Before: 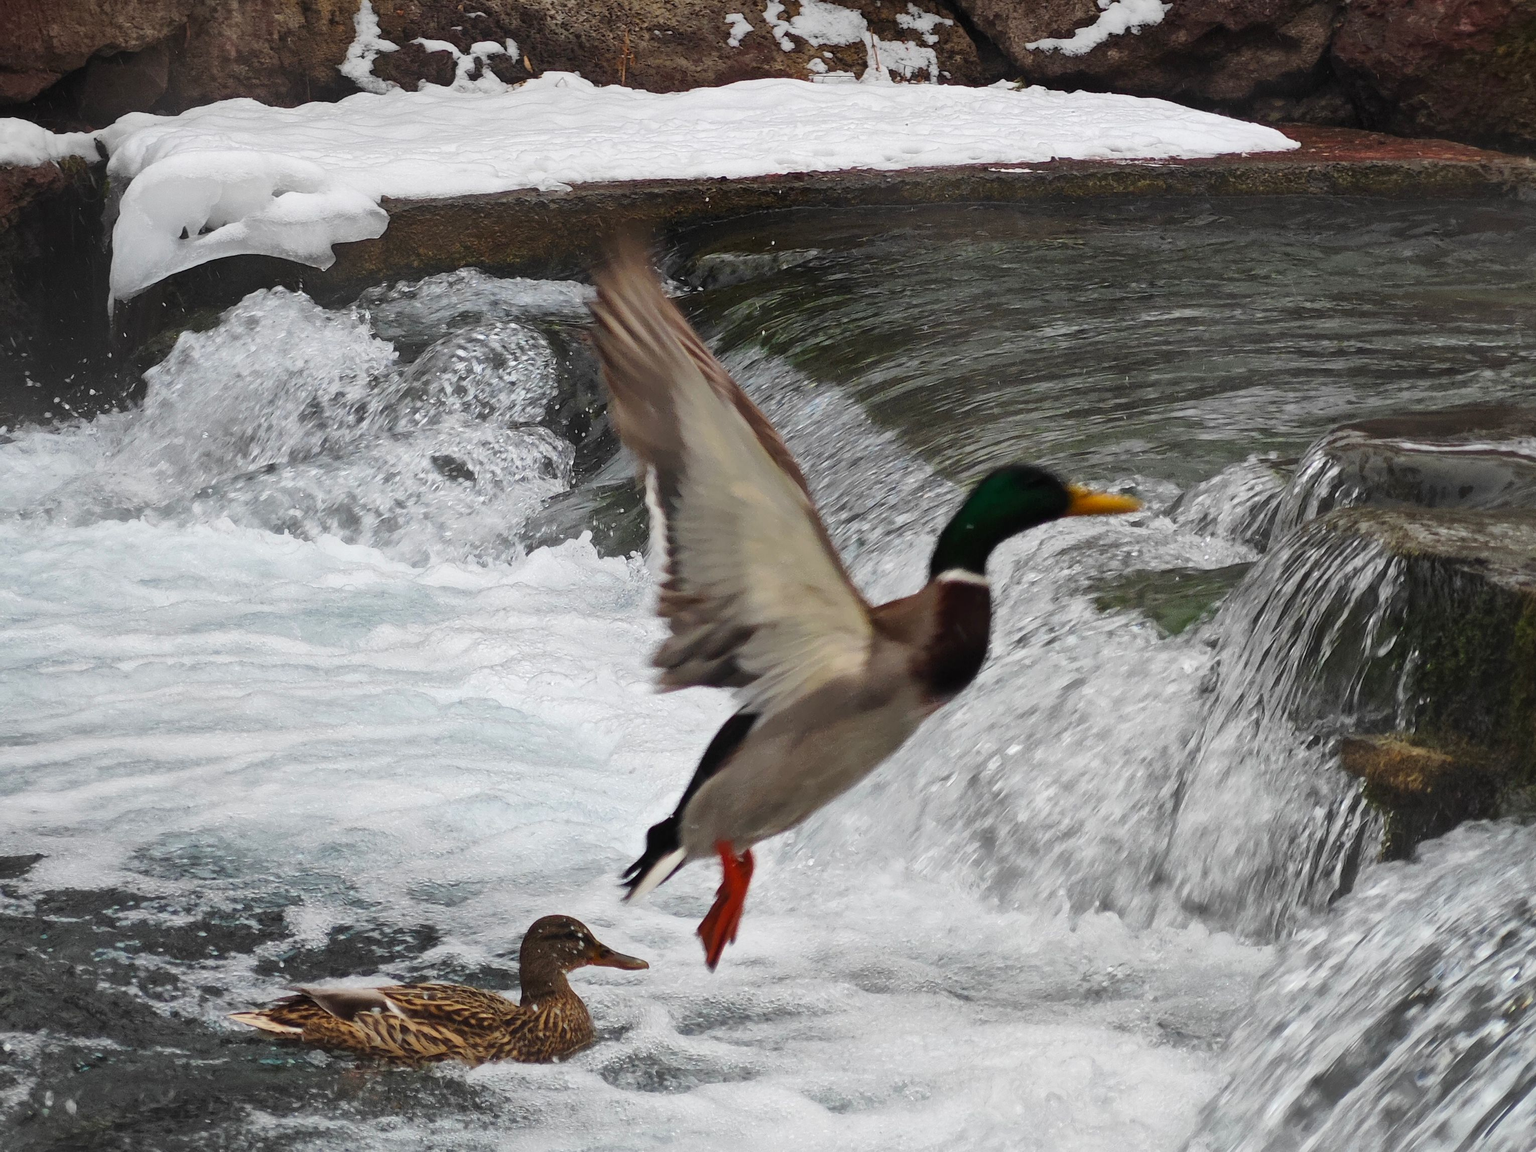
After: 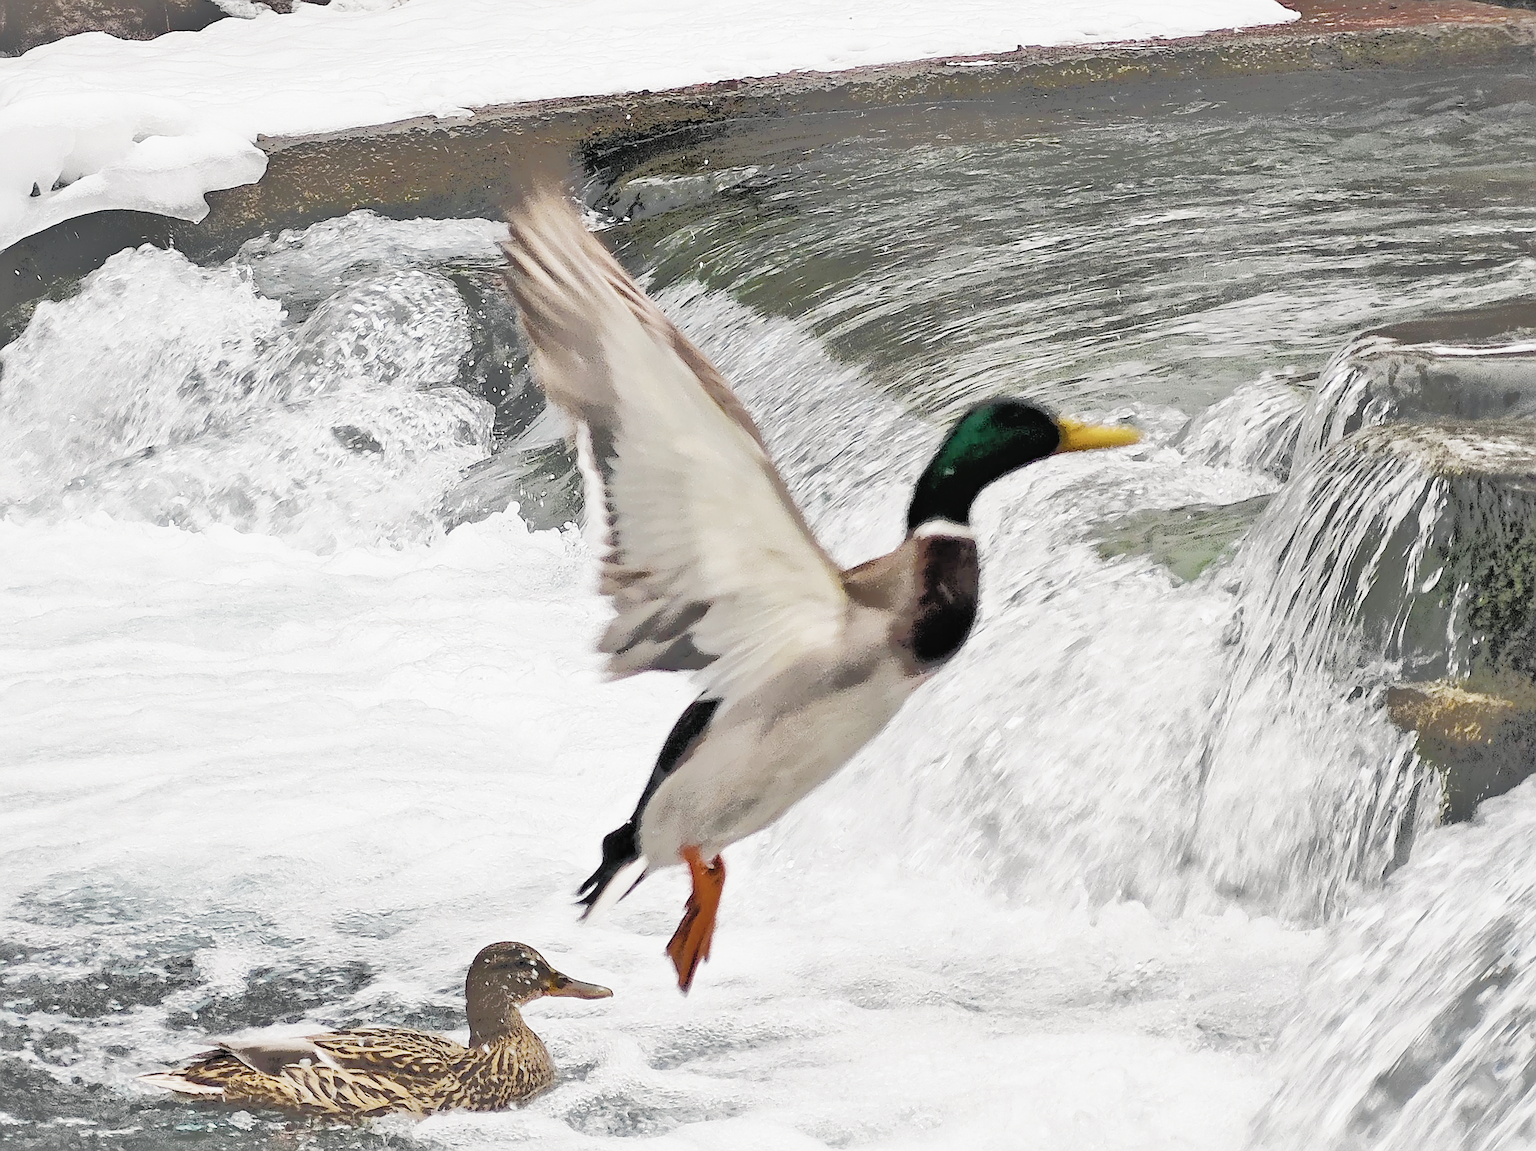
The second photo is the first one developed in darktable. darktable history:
tone equalizer: -7 EV -0.61 EV, -6 EV 0.979 EV, -5 EV -0.48 EV, -4 EV 0.46 EV, -3 EV 0.406 EV, -2 EV 0.15 EV, -1 EV -0.169 EV, +0 EV -0.391 EV
color balance rgb: power › chroma 0.475%, power › hue 215.2°, highlights gain › chroma 2.017%, highlights gain › hue 66.1°, global offset › luminance 0.47%, linear chroma grading › global chroma 15.326%, perceptual saturation grading › global saturation 19.891%, global vibrance 20%
filmic rgb: black relative exposure -5.11 EV, white relative exposure 3.98 EV, hardness 2.88, contrast 1.194, highlights saturation mix -31.13%, preserve chrominance no, color science v5 (2021)
sharpen: radius 1.393, amount 1.237, threshold 0.733
exposure: black level correction 0, exposure 1.573 EV, compensate highlight preservation false
crop and rotate: angle 3.35°, left 5.621%, top 5.697%
contrast brightness saturation: brightness 0.143
